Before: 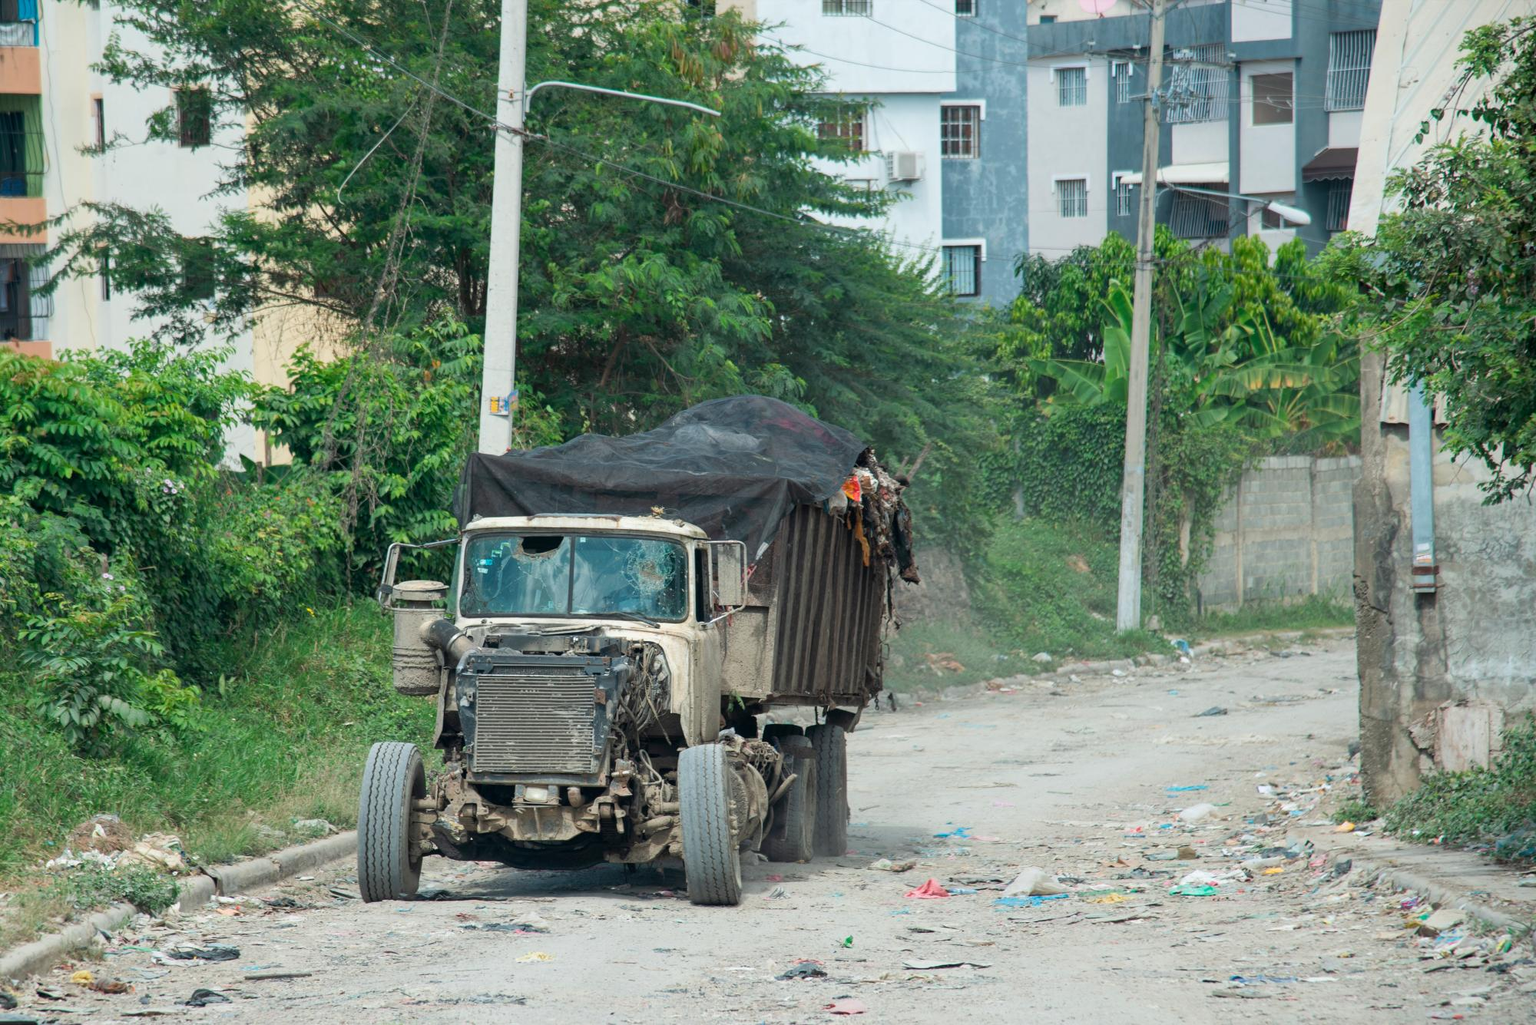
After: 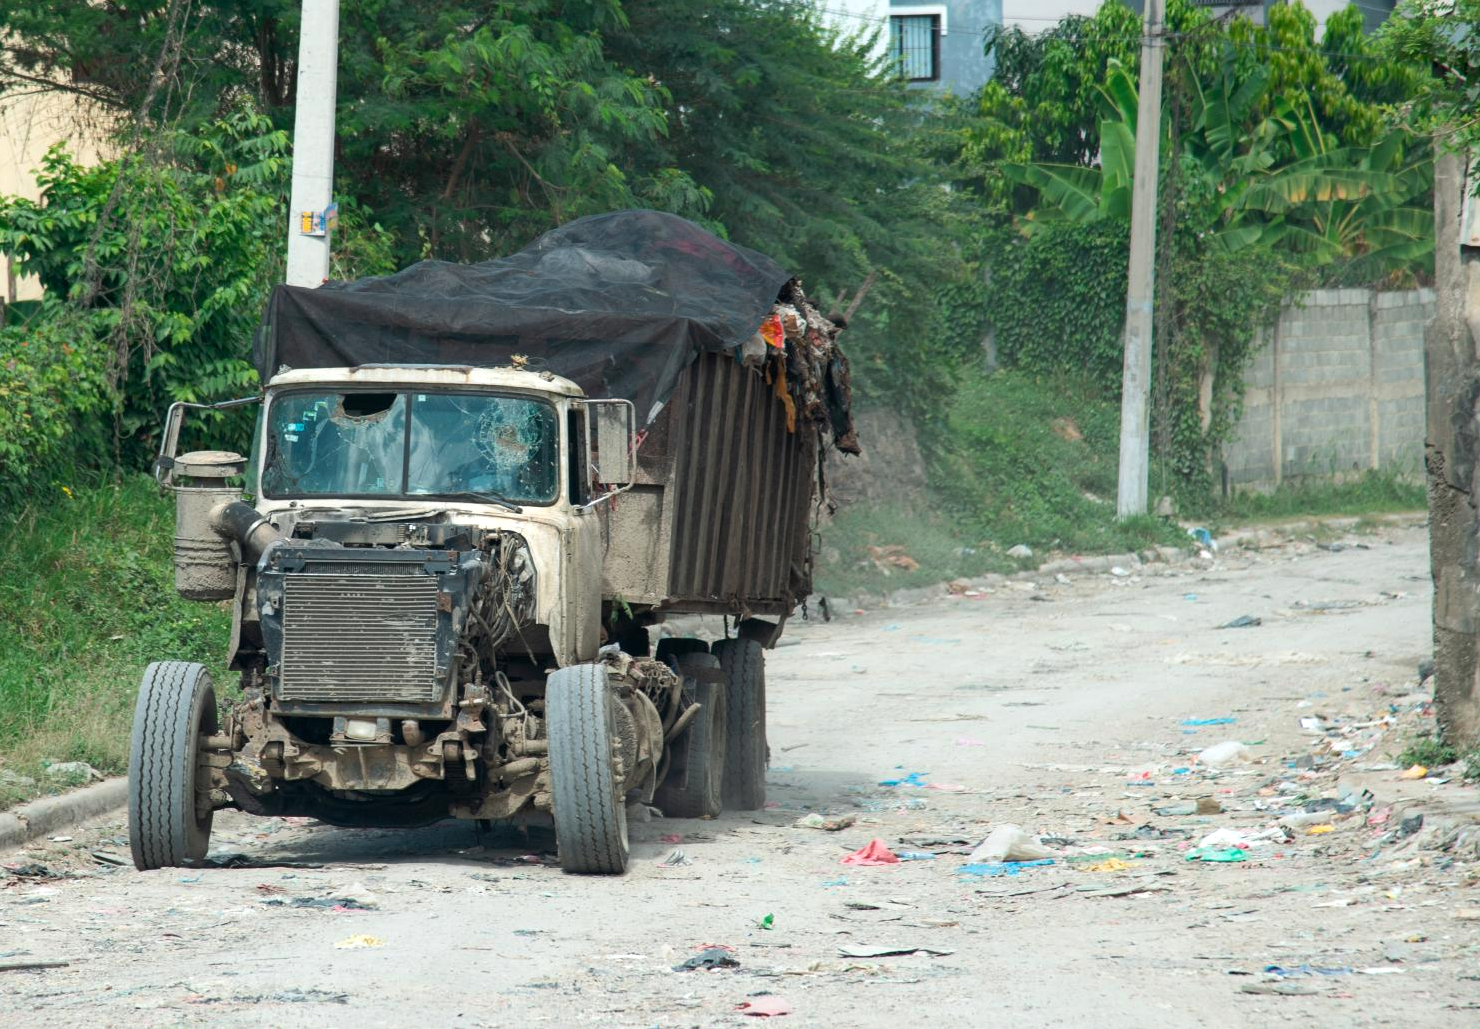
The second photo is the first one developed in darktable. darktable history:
white balance: emerald 1
tone equalizer: -8 EV -0.001 EV, -7 EV 0.001 EV, -6 EV -0.002 EV, -5 EV -0.003 EV, -4 EV -0.062 EV, -3 EV -0.222 EV, -2 EV -0.267 EV, -1 EV 0.105 EV, +0 EV 0.303 EV
crop: left 16.871%, top 22.857%, right 9.116%
